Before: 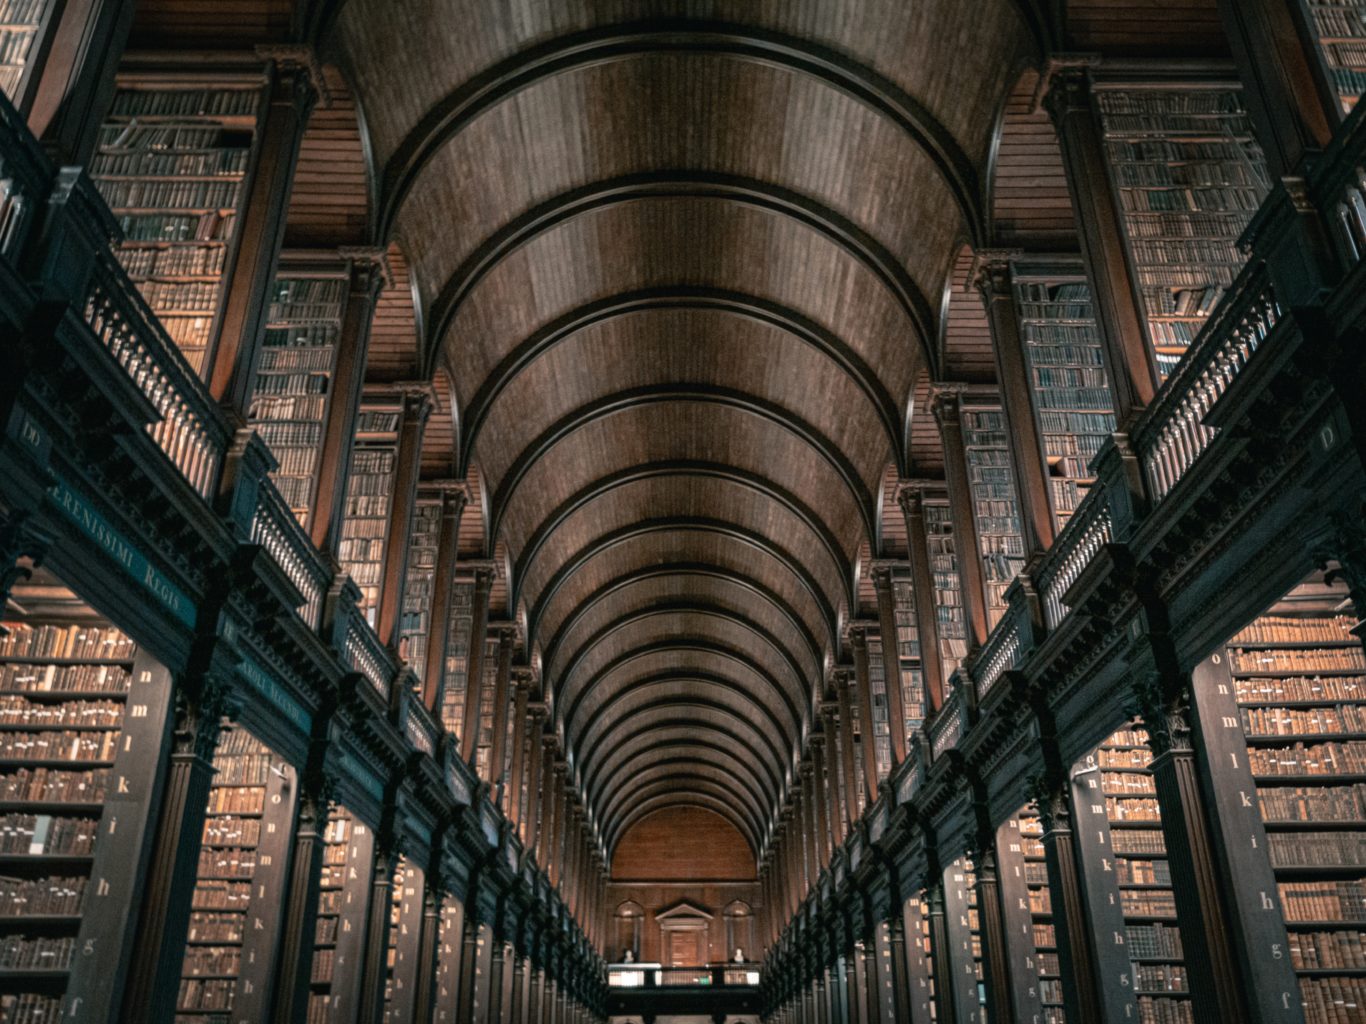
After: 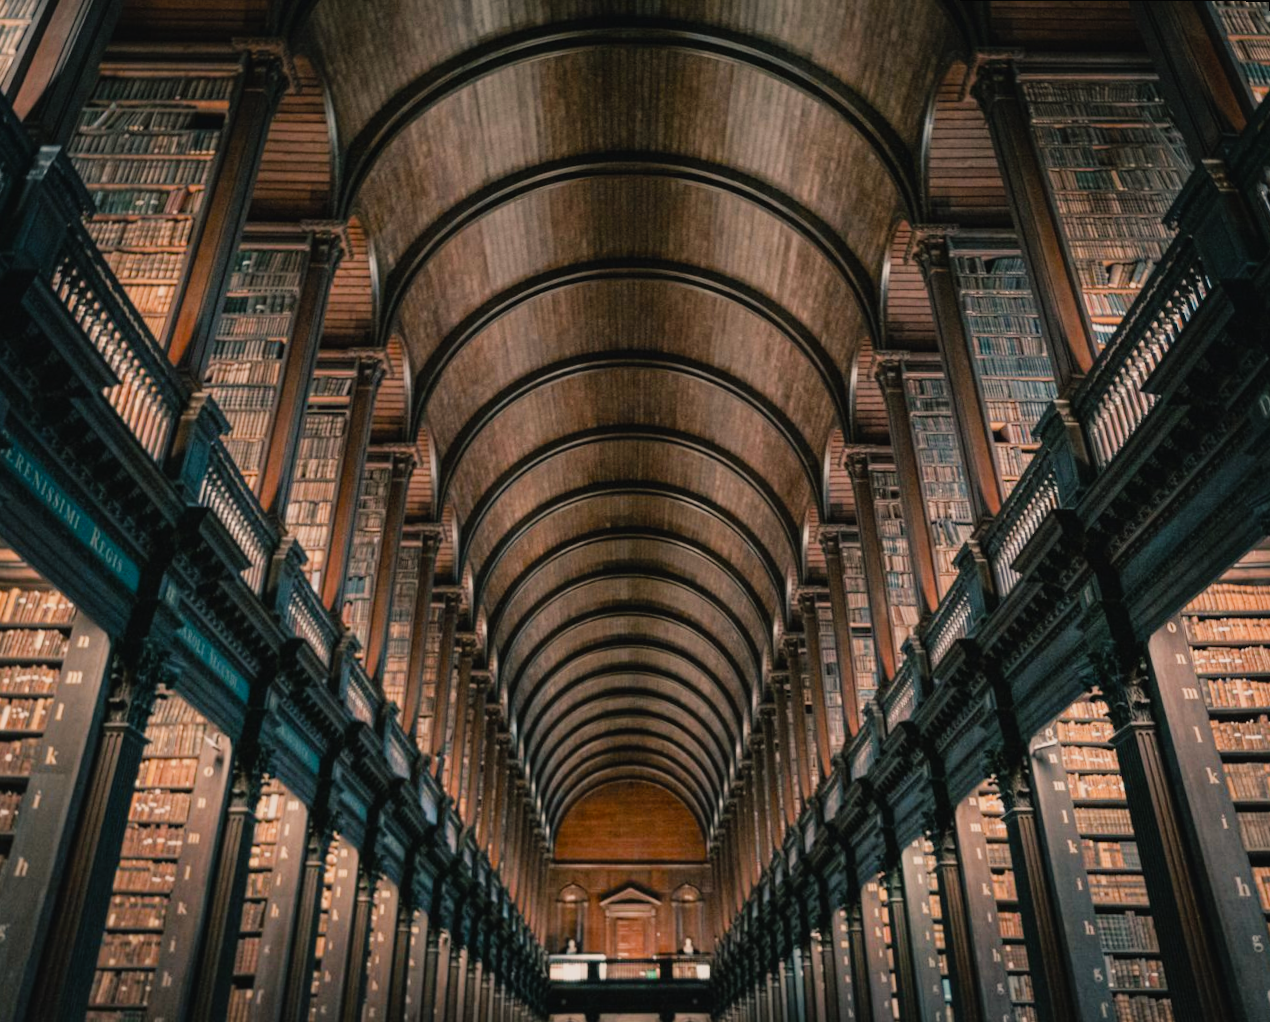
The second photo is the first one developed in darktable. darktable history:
color balance rgb: shadows lift › chroma 2%, shadows lift › hue 247.2°, power › chroma 0.3%, power › hue 25.2°, highlights gain › chroma 3%, highlights gain › hue 60°, global offset › luminance 0.75%, perceptual saturation grading › global saturation 20%, perceptual saturation grading › highlights -20%, perceptual saturation grading › shadows 30%, global vibrance 20%
filmic rgb: black relative exposure -7.65 EV, white relative exposure 4.56 EV, hardness 3.61
rotate and perspective: rotation 0.215°, lens shift (vertical) -0.139, crop left 0.069, crop right 0.939, crop top 0.002, crop bottom 0.996
exposure: exposure 0.367 EV, compensate highlight preservation false
tone equalizer: on, module defaults
